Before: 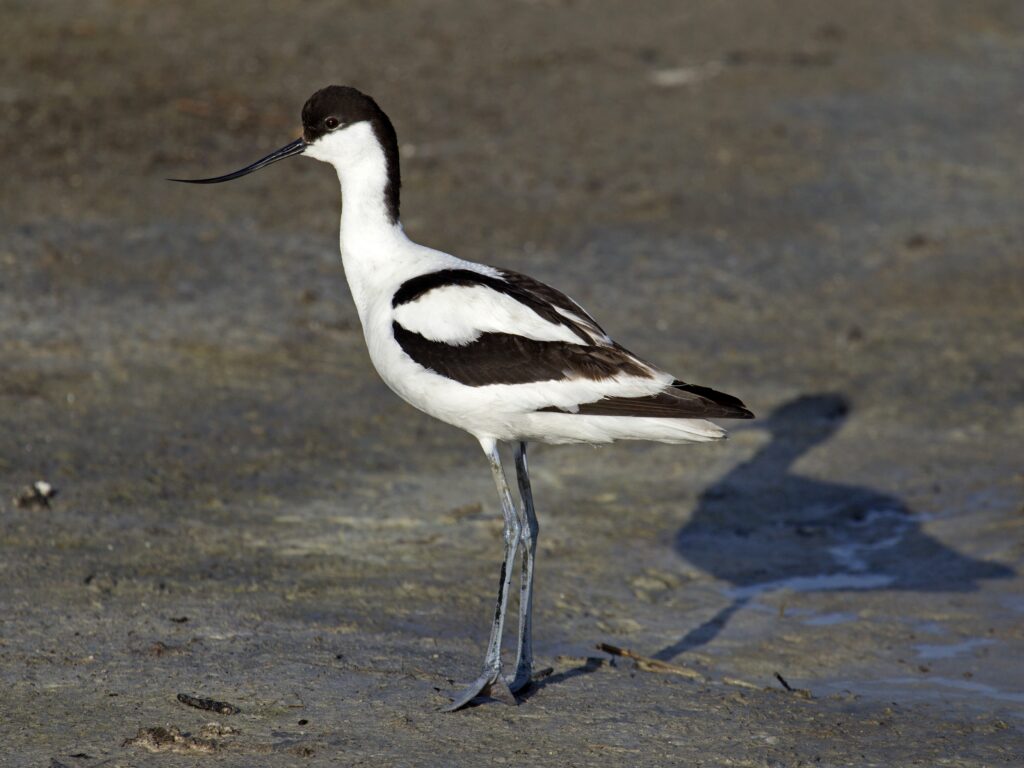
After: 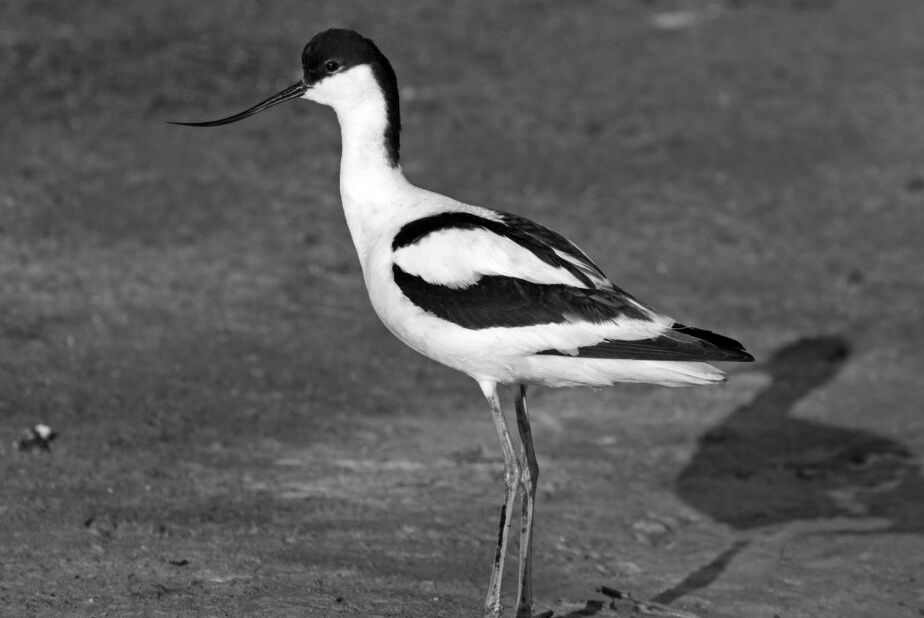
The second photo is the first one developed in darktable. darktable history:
monochrome: on, module defaults
crop: top 7.49%, right 9.717%, bottom 11.943%
